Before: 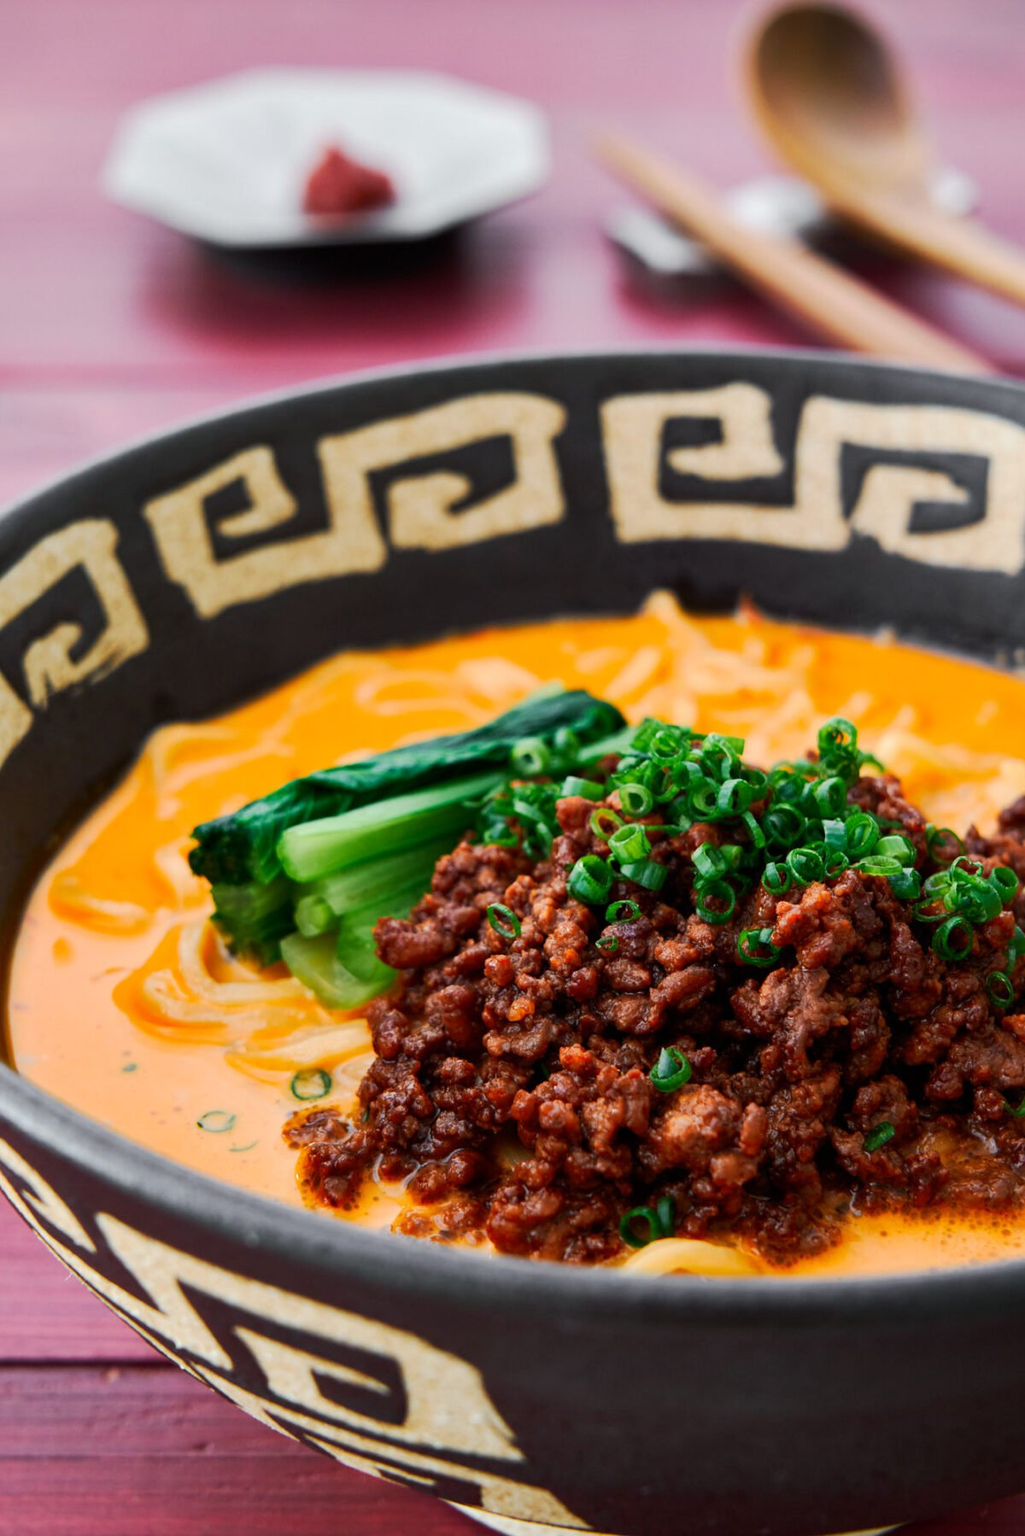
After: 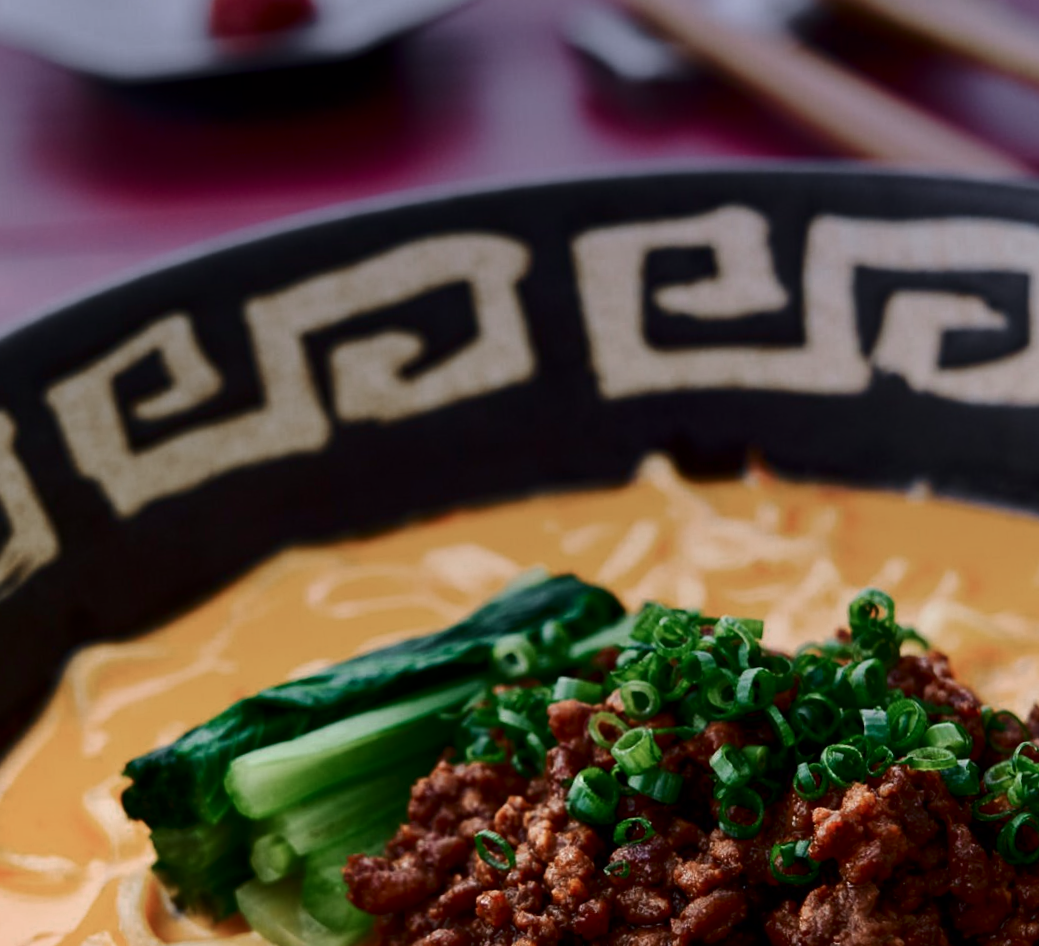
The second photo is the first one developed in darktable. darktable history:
crop and rotate: left 9.345%, top 7.22%, right 4.982%, bottom 32.331%
color zones: curves: ch0 [(0, 0.559) (0.153, 0.551) (0.229, 0.5) (0.429, 0.5) (0.571, 0.5) (0.714, 0.5) (0.857, 0.5) (1, 0.559)]; ch1 [(0, 0.417) (0.112, 0.336) (0.213, 0.26) (0.429, 0.34) (0.571, 0.35) (0.683, 0.331) (0.857, 0.344) (1, 0.417)]
rotate and perspective: rotation -3.52°, crop left 0.036, crop right 0.964, crop top 0.081, crop bottom 0.919
graduated density: hue 238.83°, saturation 50%
contrast brightness saturation: contrast 0.1, brightness -0.26, saturation 0.14
